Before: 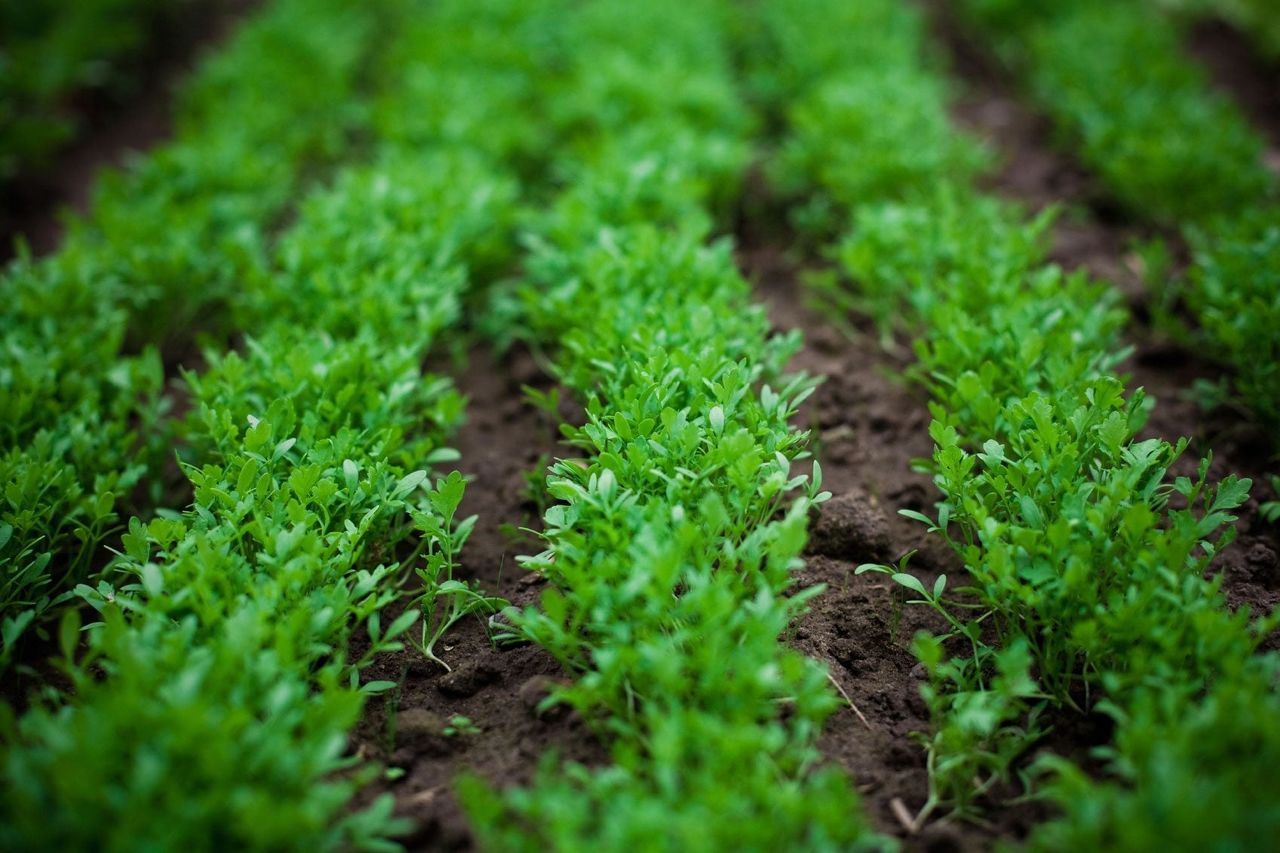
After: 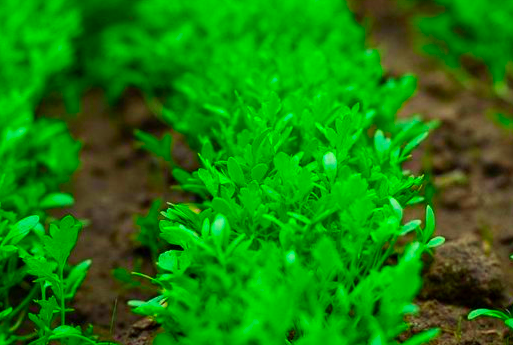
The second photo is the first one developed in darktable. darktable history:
color balance rgb: shadows lift › chroma 0.711%, shadows lift › hue 114.56°, linear chroma grading › global chroma 9.88%, perceptual saturation grading › global saturation 29.583%
color correction: highlights a* -10.83, highlights b* 9.89, saturation 1.71
crop: left 30.25%, top 29.923%, right 29.621%, bottom 29.585%
